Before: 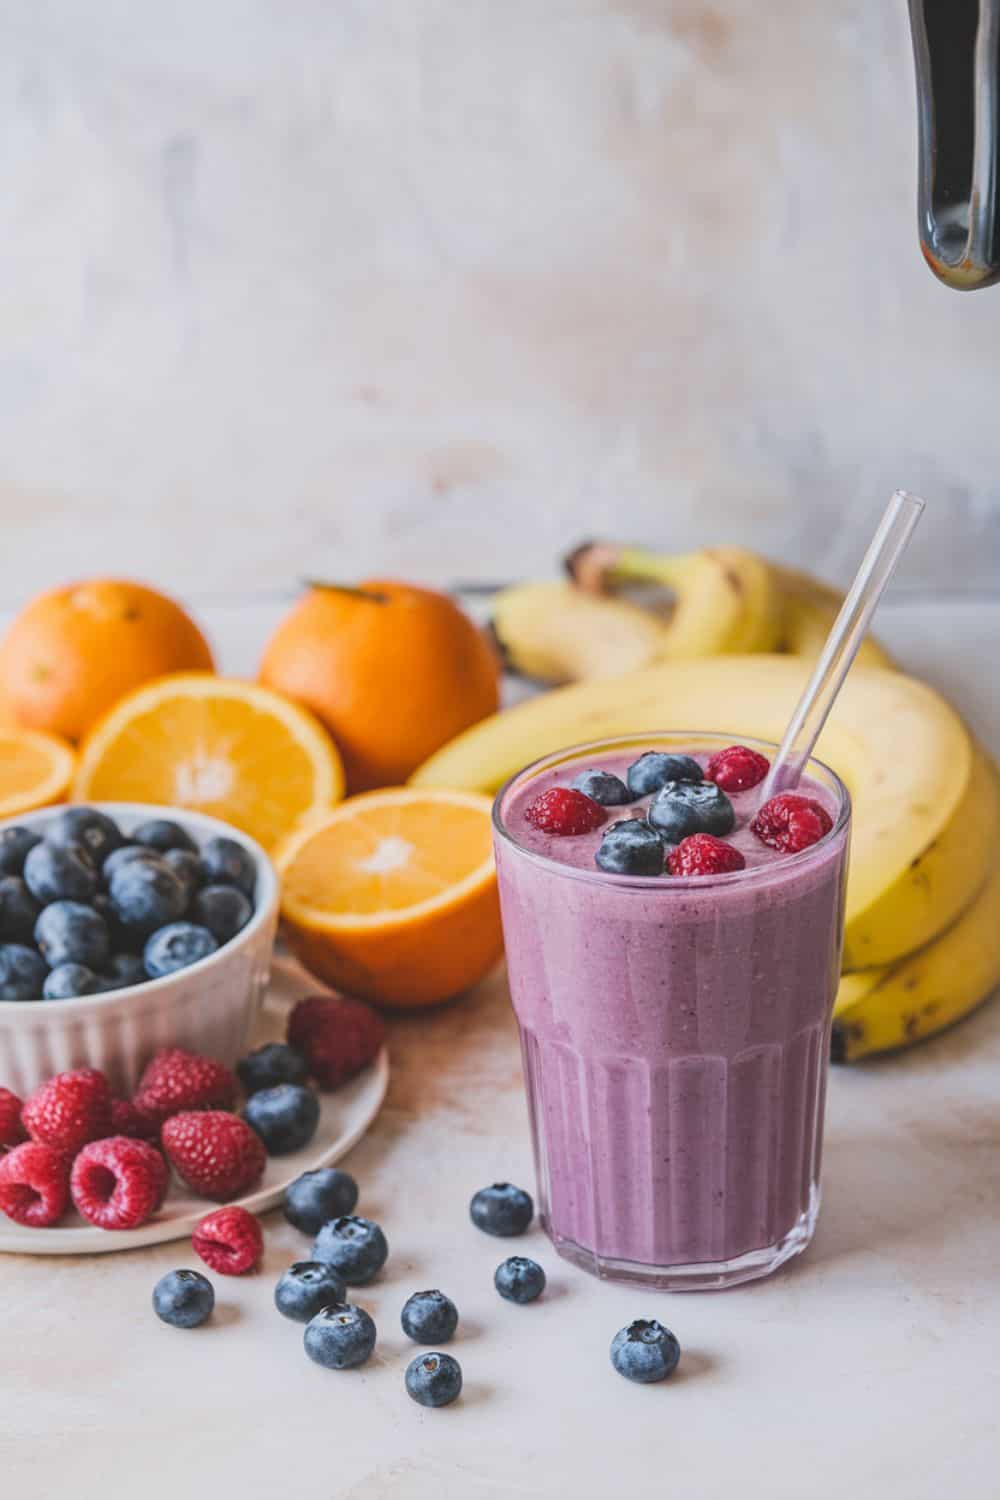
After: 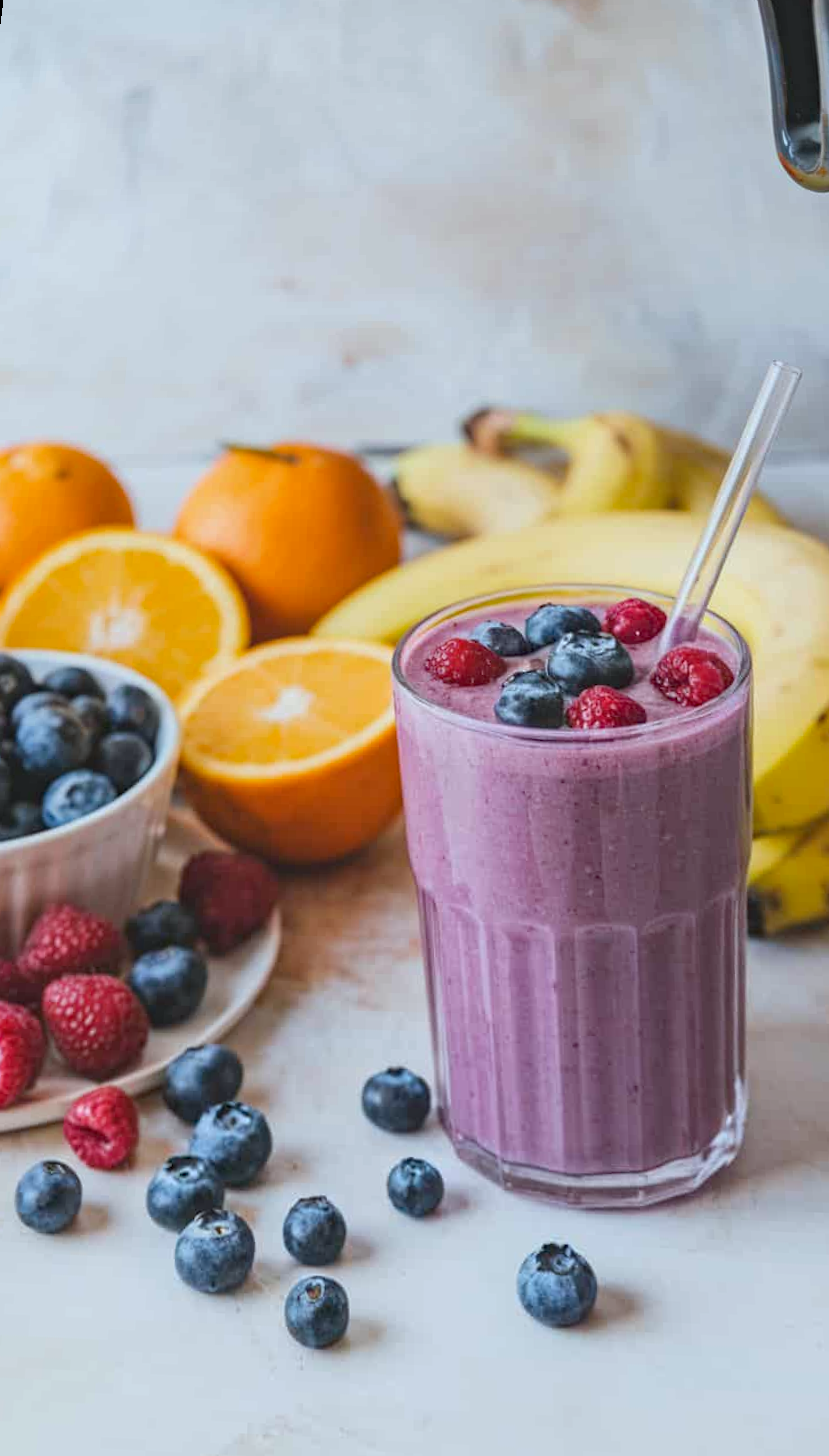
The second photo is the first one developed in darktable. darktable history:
color calibration: illuminant Planckian (black body), adaptation linear Bradford (ICC v4), x 0.361, y 0.366, temperature 4511.61 K, saturation algorithm version 1 (2020)
rotate and perspective: rotation 0.72°, lens shift (vertical) -0.352, lens shift (horizontal) -0.051, crop left 0.152, crop right 0.859, crop top 0.019, crop bottom 0.964
haze removal: adaptive false
